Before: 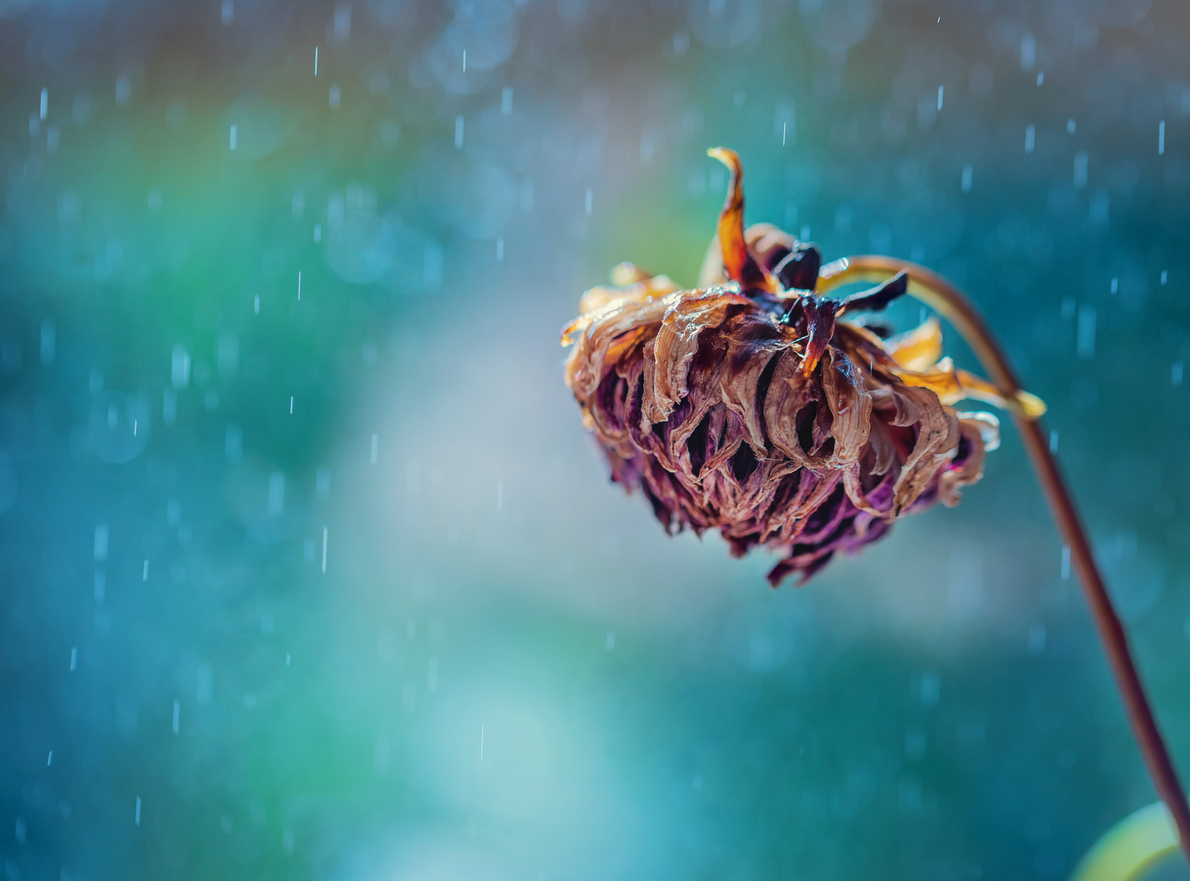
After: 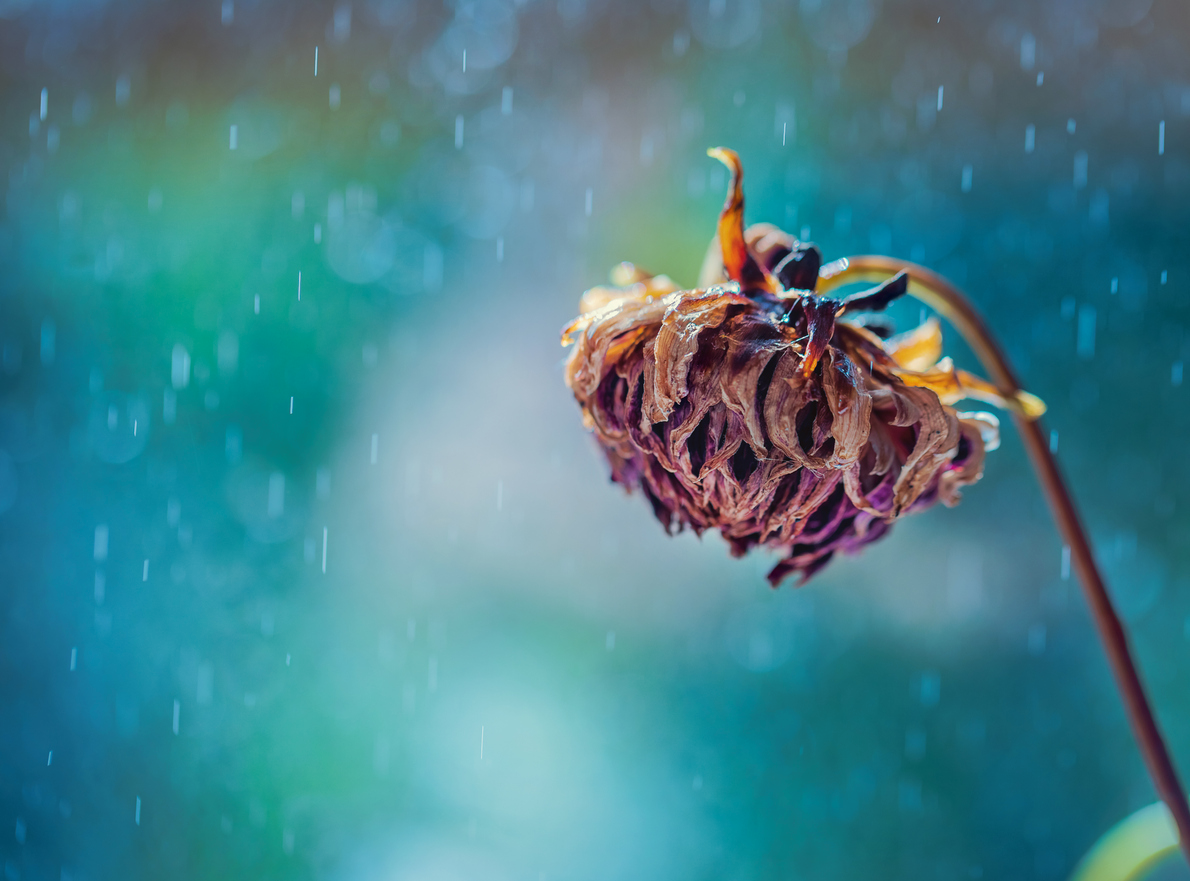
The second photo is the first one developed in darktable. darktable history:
tone curve: curves: ch0 [(0, 0) (0.003, 0.003) (0.011, 0.011) (0.025, 0.024) (0.044, 0.044) (0.069, 0.068) (0.1, 0.098) (0.136, 0.133) (0.177, 0.174) (0.224, 0.22) (0.277, 0.272) (0.335, 0.329) (0.399, 0.392) (0.468, 0.46) (0.543, 0.546) (0.623, 0.626) (0.709, 0.711) (0.801, 0.802) (0.898, 0.898) (1, 1)], preserve colors none
